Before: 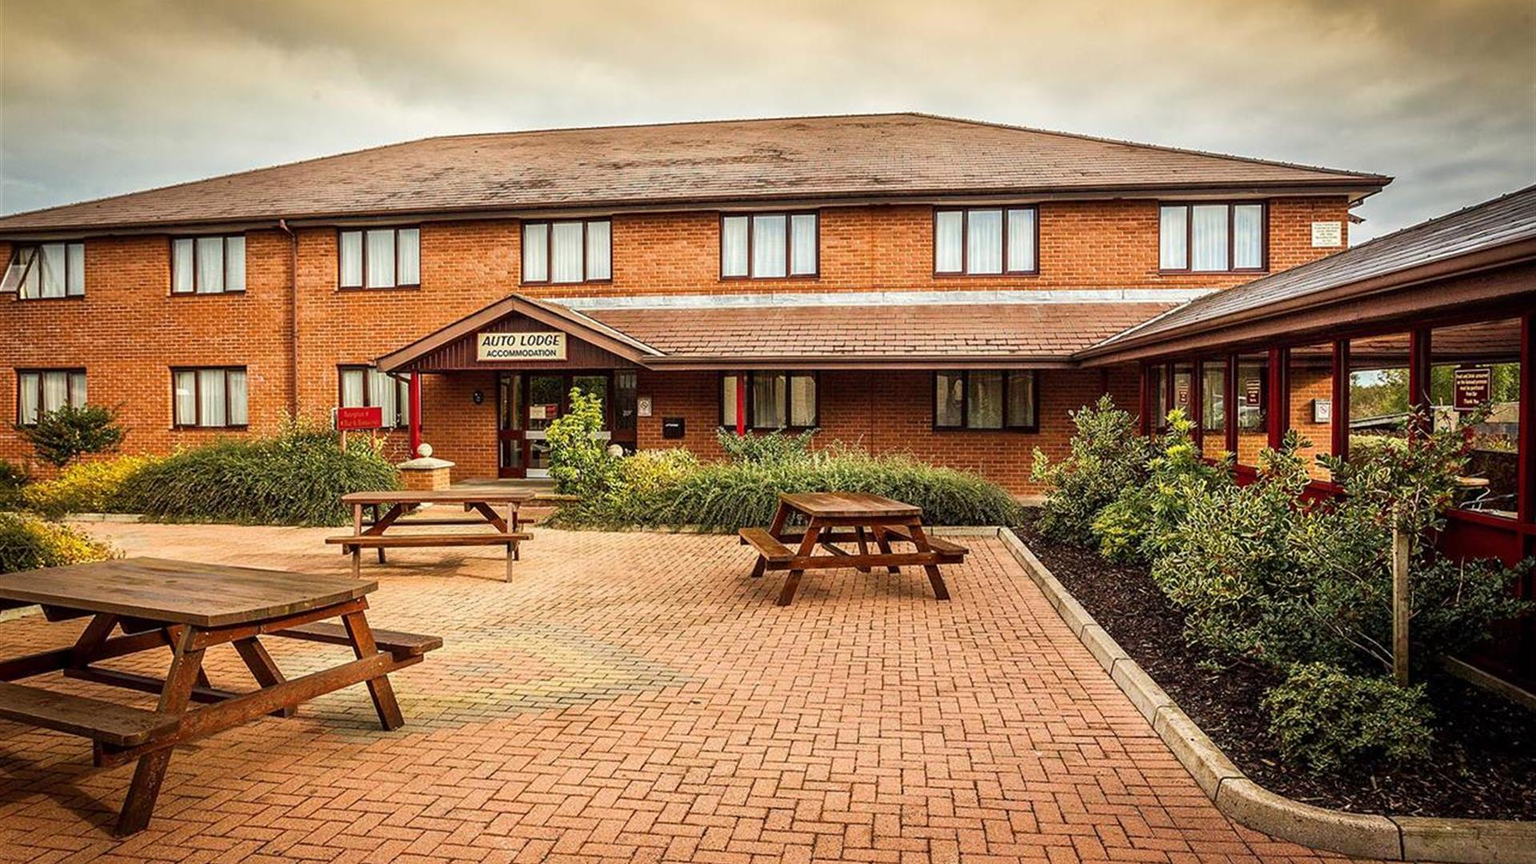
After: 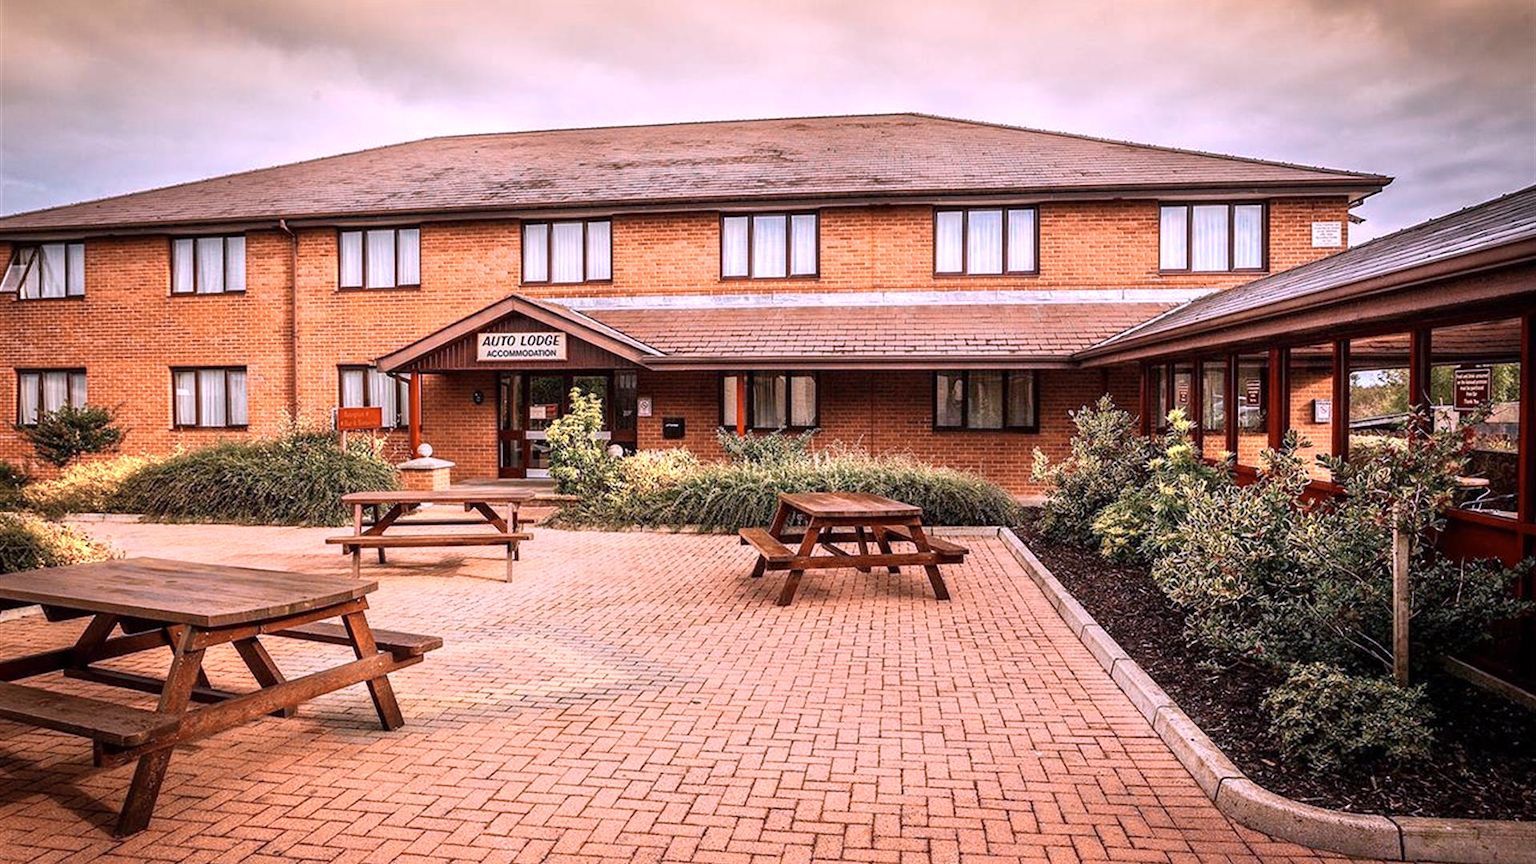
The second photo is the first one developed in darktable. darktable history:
color zones: curves: ch0 [(0.018, 0.548) (0.197, 0.654) (0.425, 0.447) (0.605, 0.658) (0.732, 0.579)]; ch1 [(0.105, 0.531) (0.224, 0.531) (0.386, 0.39) (0.618, 0.456) (0.732, 0.456) (0.956, 0.421)]; ch2 [(0.039, 0.583) (0.215, 0.465) (0.399, 0.544) (0.465, 0.548) (0.614, 0.447) (0.724, 0.43) (0.882, 0.623) (0.956, 0.632)]
color correction: highlights a* 15.1, highlights b* -25.77
